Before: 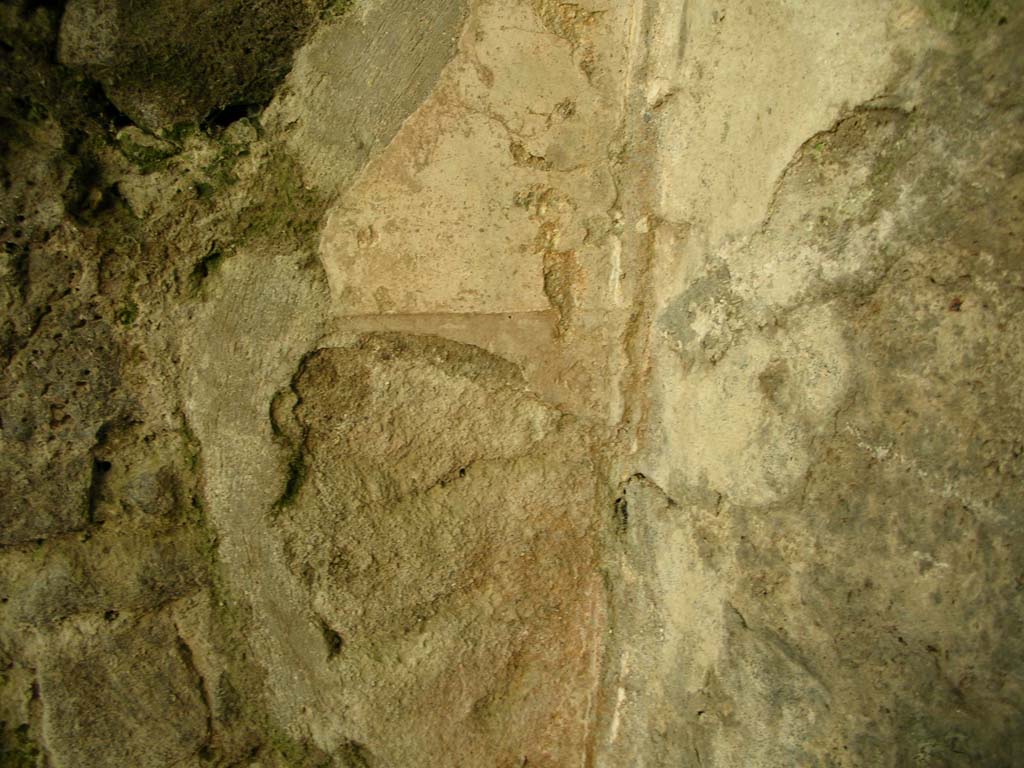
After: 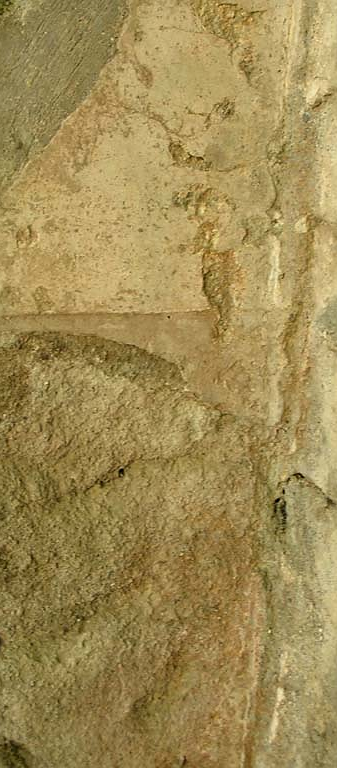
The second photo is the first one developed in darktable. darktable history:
sharpen: radius 0.978, amount 0.616
crop: left 33.33%, right 33.688%
tone equalizer: on, module defaults
